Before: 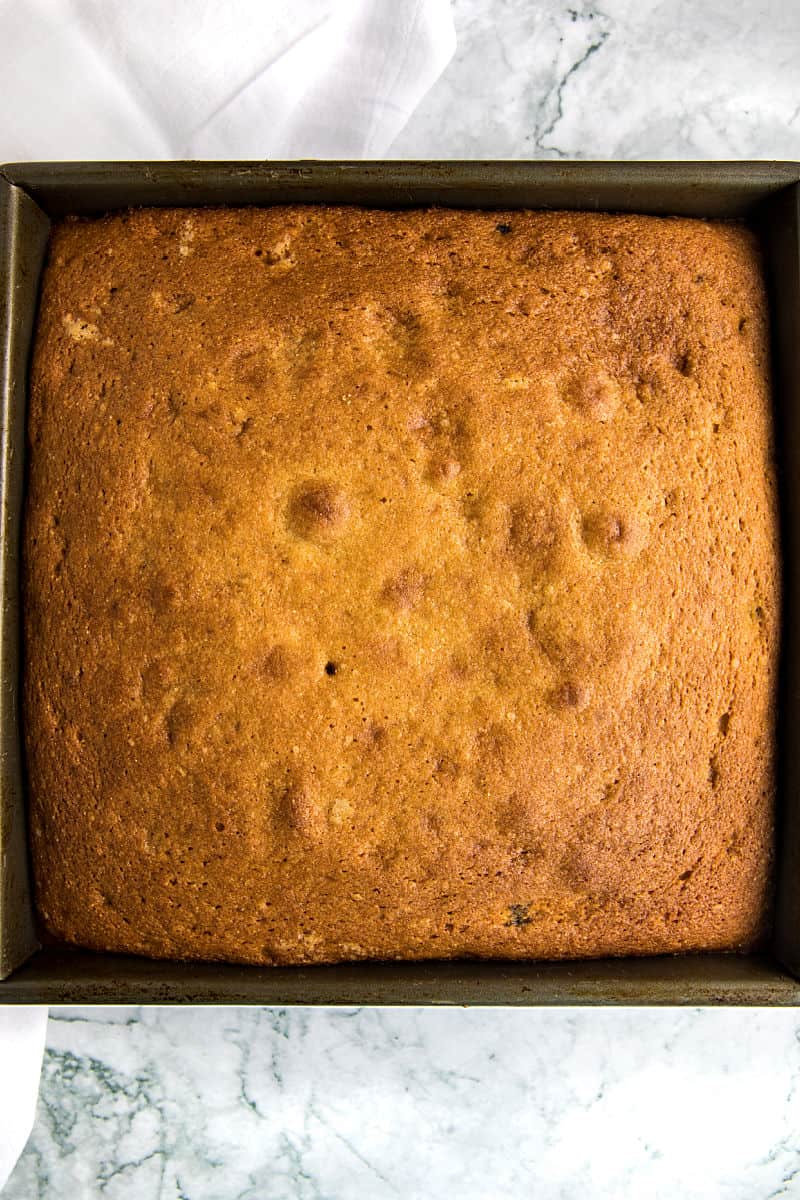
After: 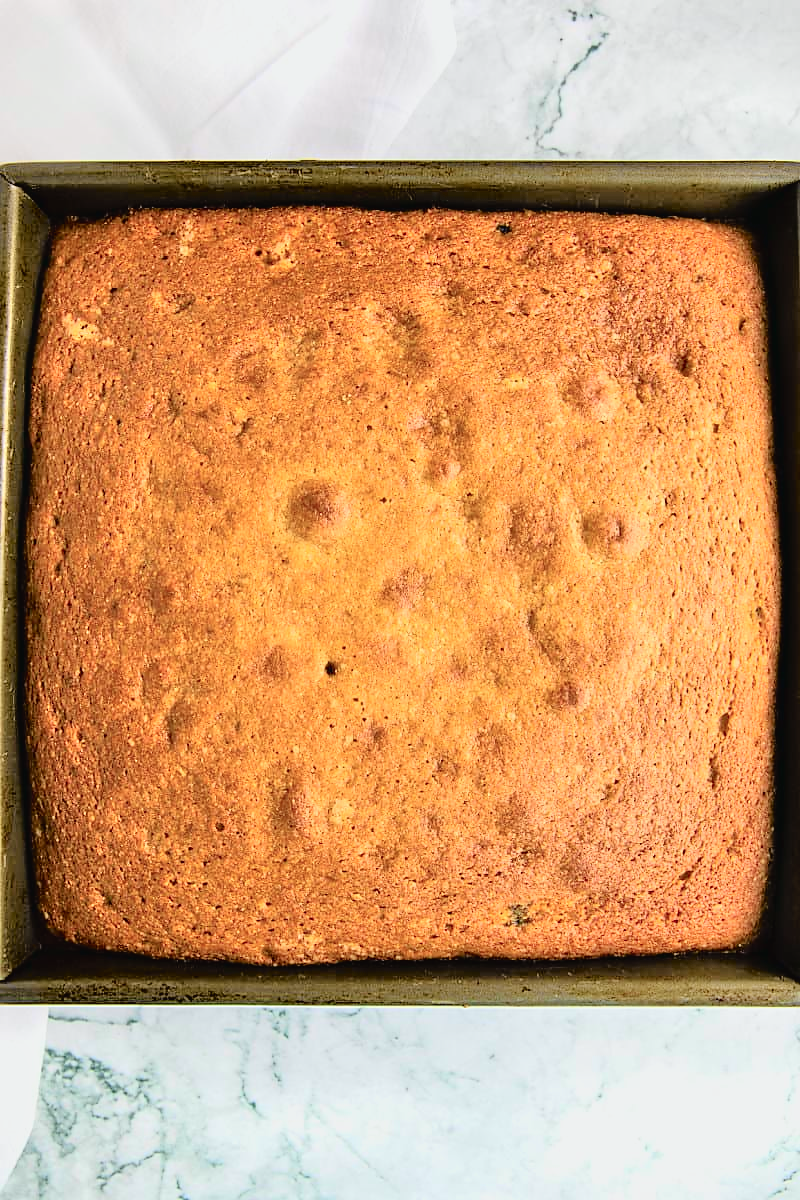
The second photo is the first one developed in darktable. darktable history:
sharpen: radius 1.458, amount 0.398, threshold 1.271
tone equalizer: -7 EV 0.15 EV, -6 EV 0.6 EV, -5 EV 1.15 EV, -4 EV 1.33 EV, -3 EV 1.15 EV, -2 EV 0.6 EV, -1 EV 0.15 EV, mask exposure compensation -0.5 EV
tone curve: curves: ch0 [(0, 0.022) (0.114, 0.096) (0.282, 0.299) (0.456, 0.51) (0.613, 0.693) (0.786, 0.843) (0.999, 0.949)]; ch1 [(0, 0) (0.384, 0.365) (0.463, 0.447) (0.486, 0.474) (0.503, 0.5) (0.535, 0.522) (0.555, 0.546) (0.593, 0.599) (0.755, 0.793) (1, 1)]; ch2 [(0, 0) (0.369, 0.375) (0.449, 0.434) (0.501, 0.5) (0.528, 0.517) (0.561, 0.57) (0.612, 0.631) (0.668, 0.659) (1, 1)], color space Lab, independent channels, preserve colors none
